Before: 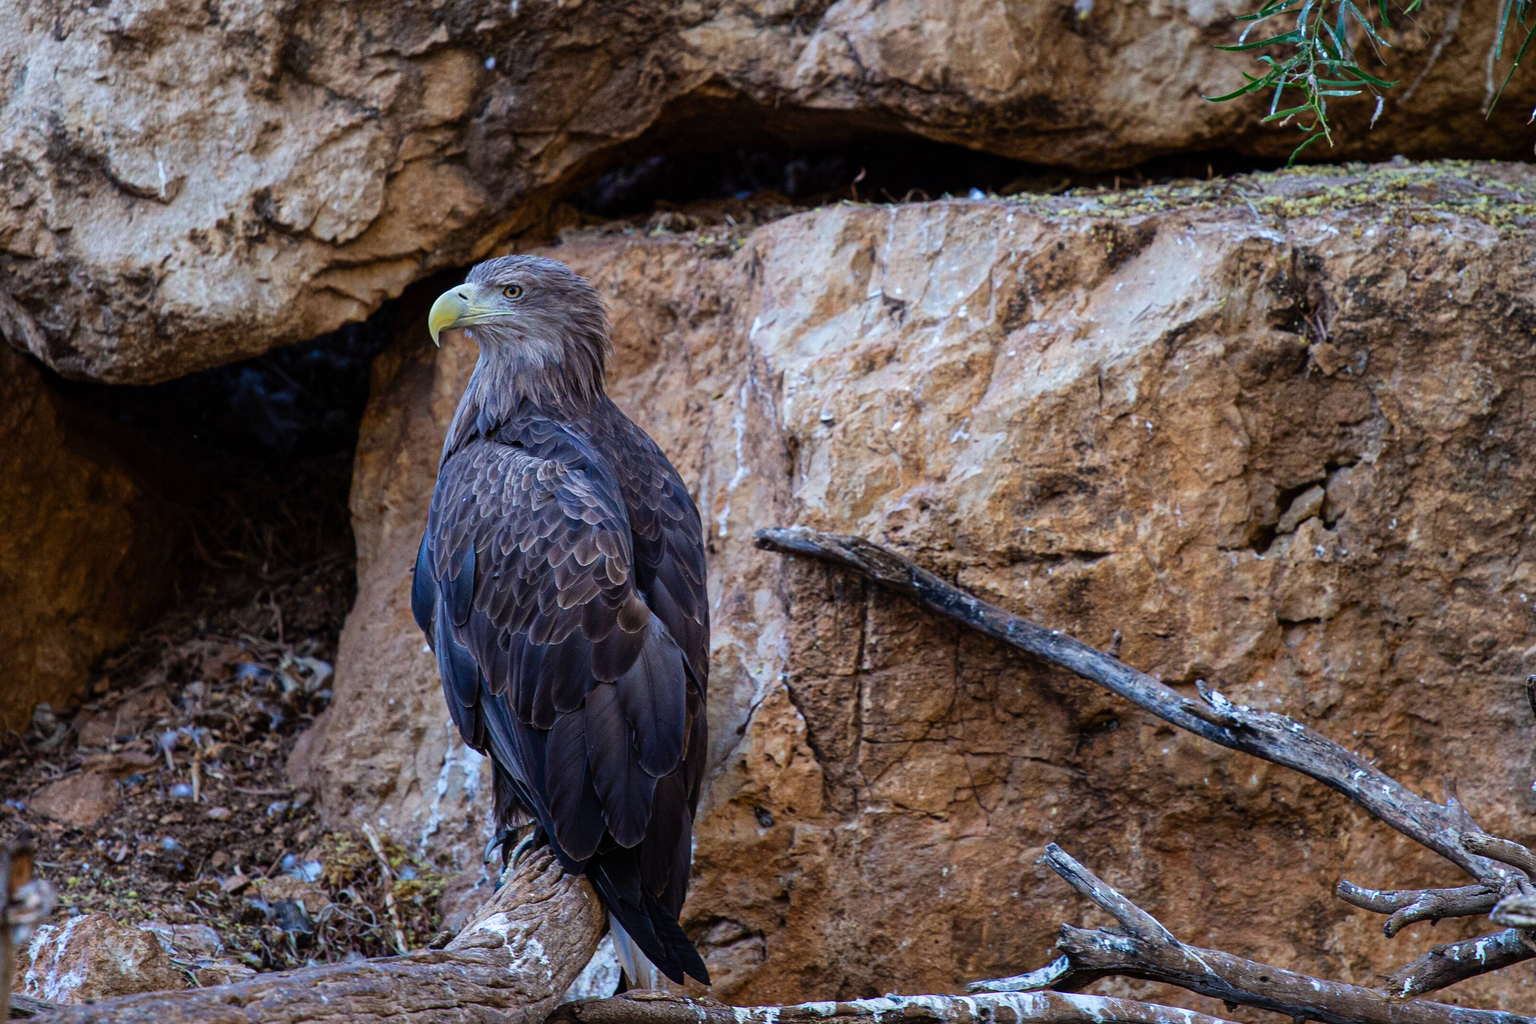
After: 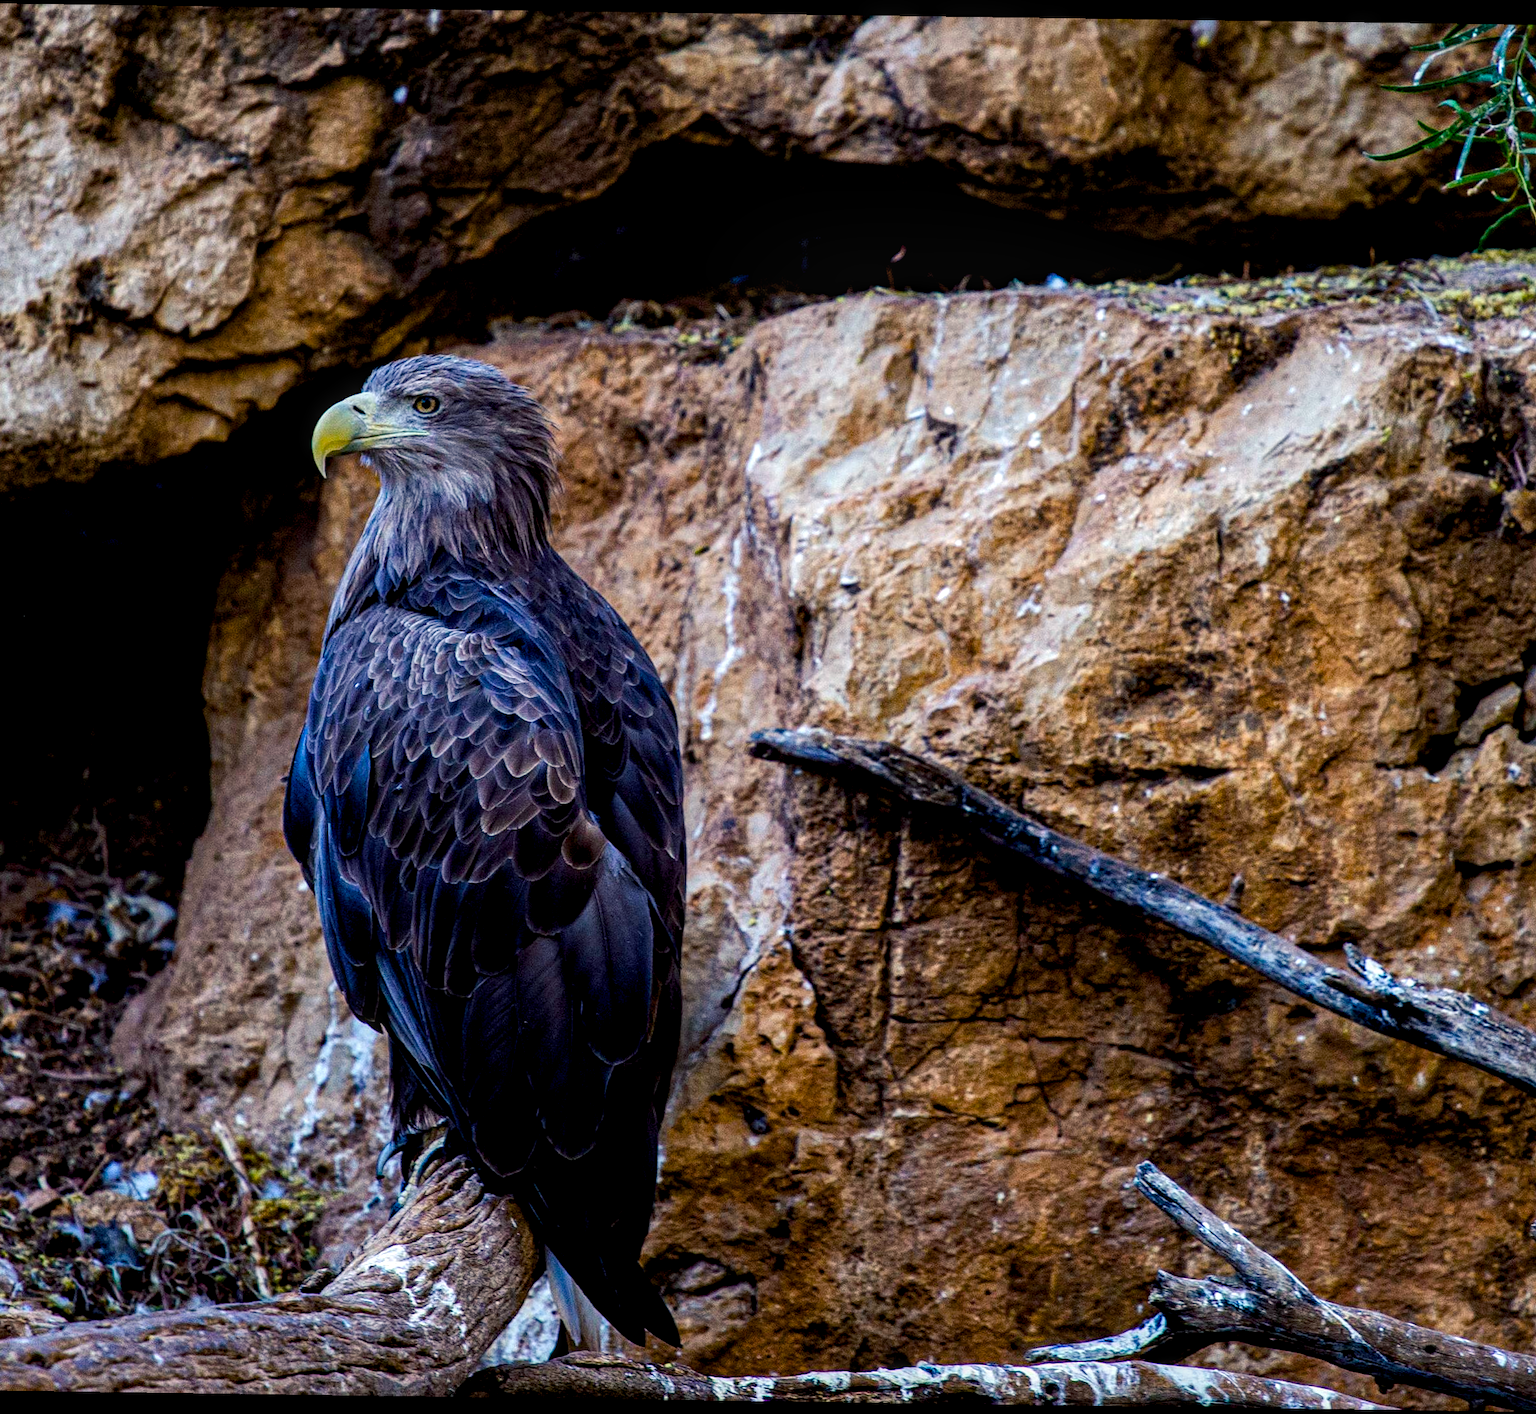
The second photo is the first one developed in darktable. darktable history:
rotate and perspective: rotation 0.8°, automatic cropping off
crop: left 13.443%, right 13.31%
local contrast: detail 130%
color balance rgb: shadows lift › chroma 3%, shadows lift › hue 240.84°, highlights gain › chroma 3%, highlights gain › hue 73.2°, global offset › luminance -0.5%, perceptual saturation grading › global saturation 20%, perceptual saturation grading › highlights -25%, perceptual saturation grading › shadows 50%, global vibrance 25.26%
exposure: exposure -0.492 EV, compensate highlight preservation false
tone equalizer: -8 EV -0.75 EV, -7 EV -0.7 EV, -6 EV -0.6 EV, -5 EV -0.4 EV, -3 EV 0.4 EV, -2 EV 0.6 EV, -1 EV 0.7 EV, +0 EV 0.75 EV, edges refinement/feathering 500, mask exposure compensation -1.57 EV, preserve details no
